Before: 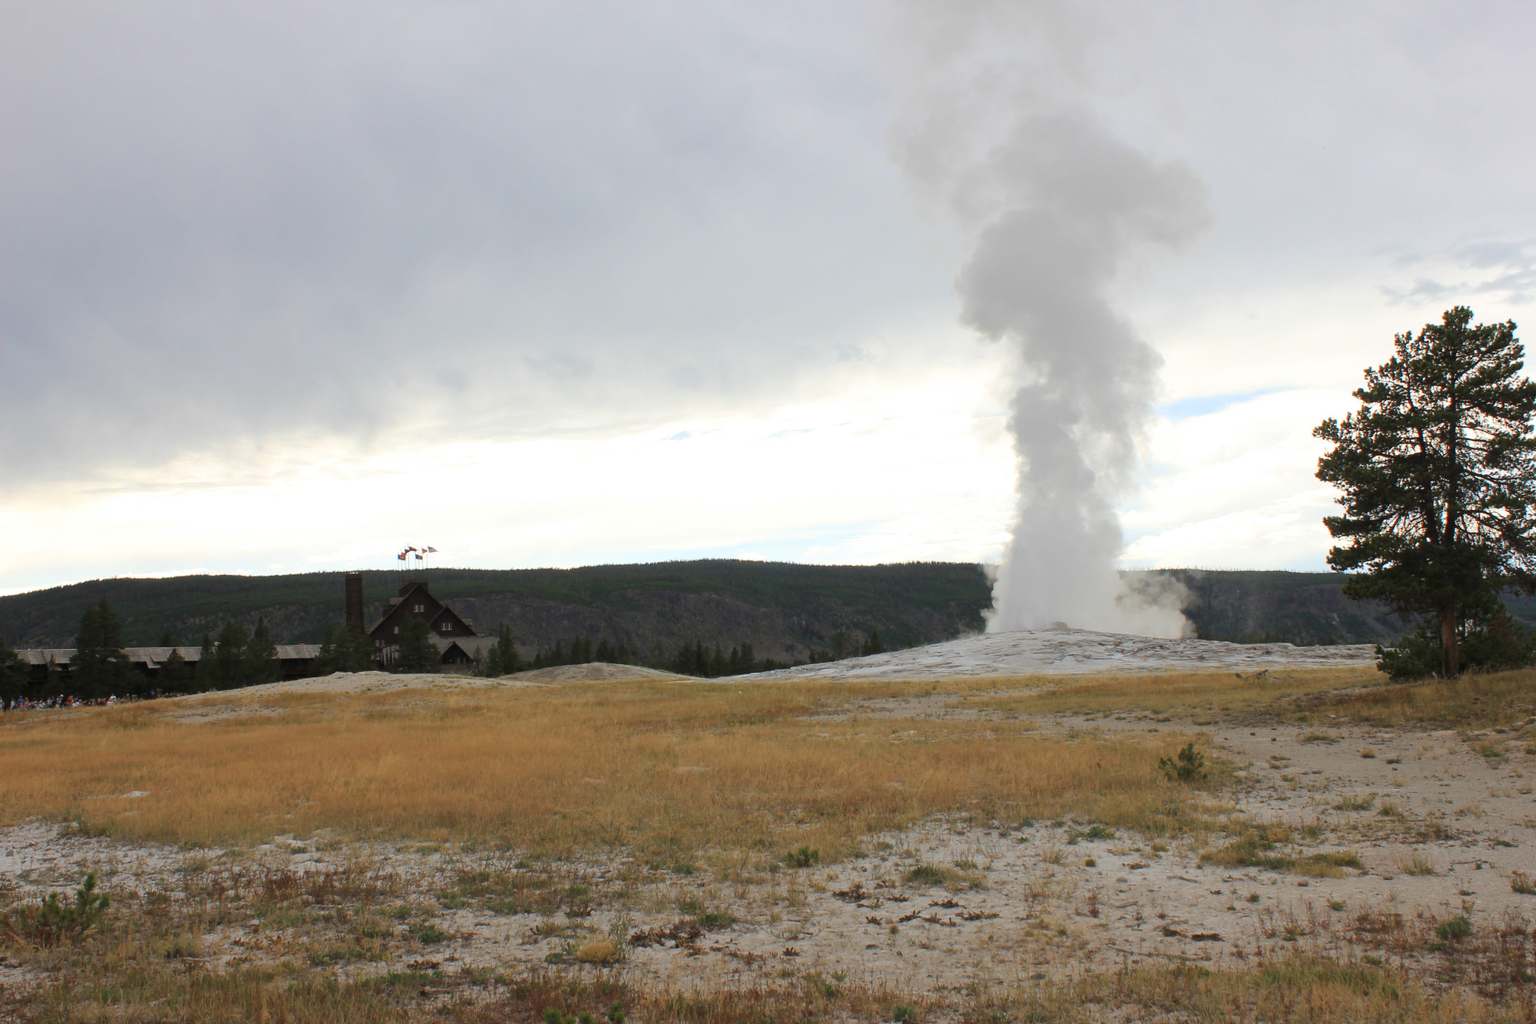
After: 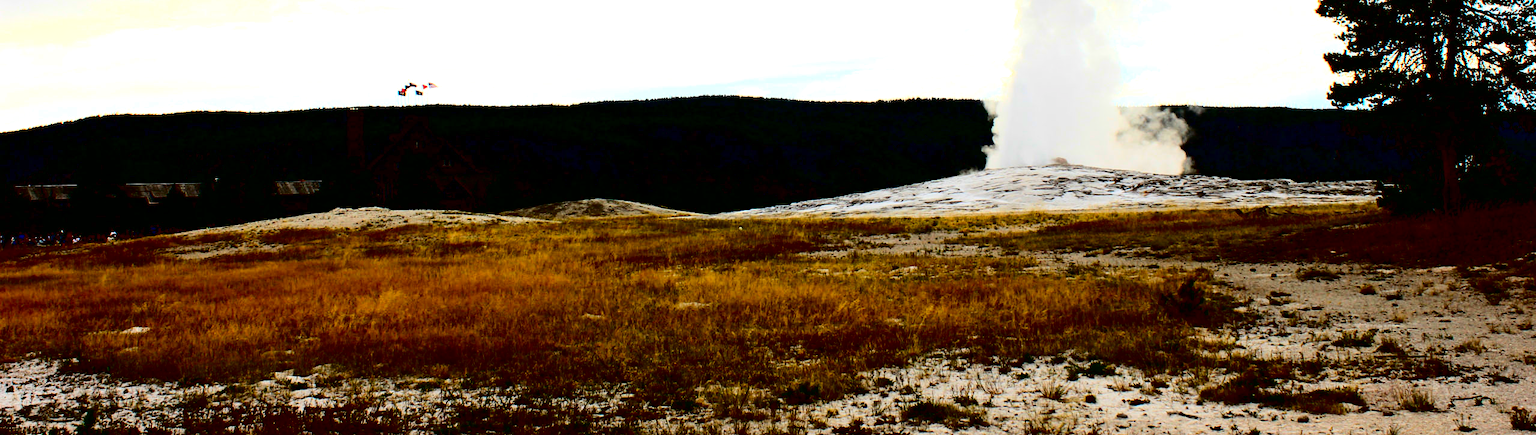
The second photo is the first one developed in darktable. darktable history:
contrast brightness saturation: contrast 0.772, brightness -0.982, saturation 0.991
exposure: exposure 0.422 EV, compensate highlight preservation false
crop: top 45.36%, bottom 12.143%
